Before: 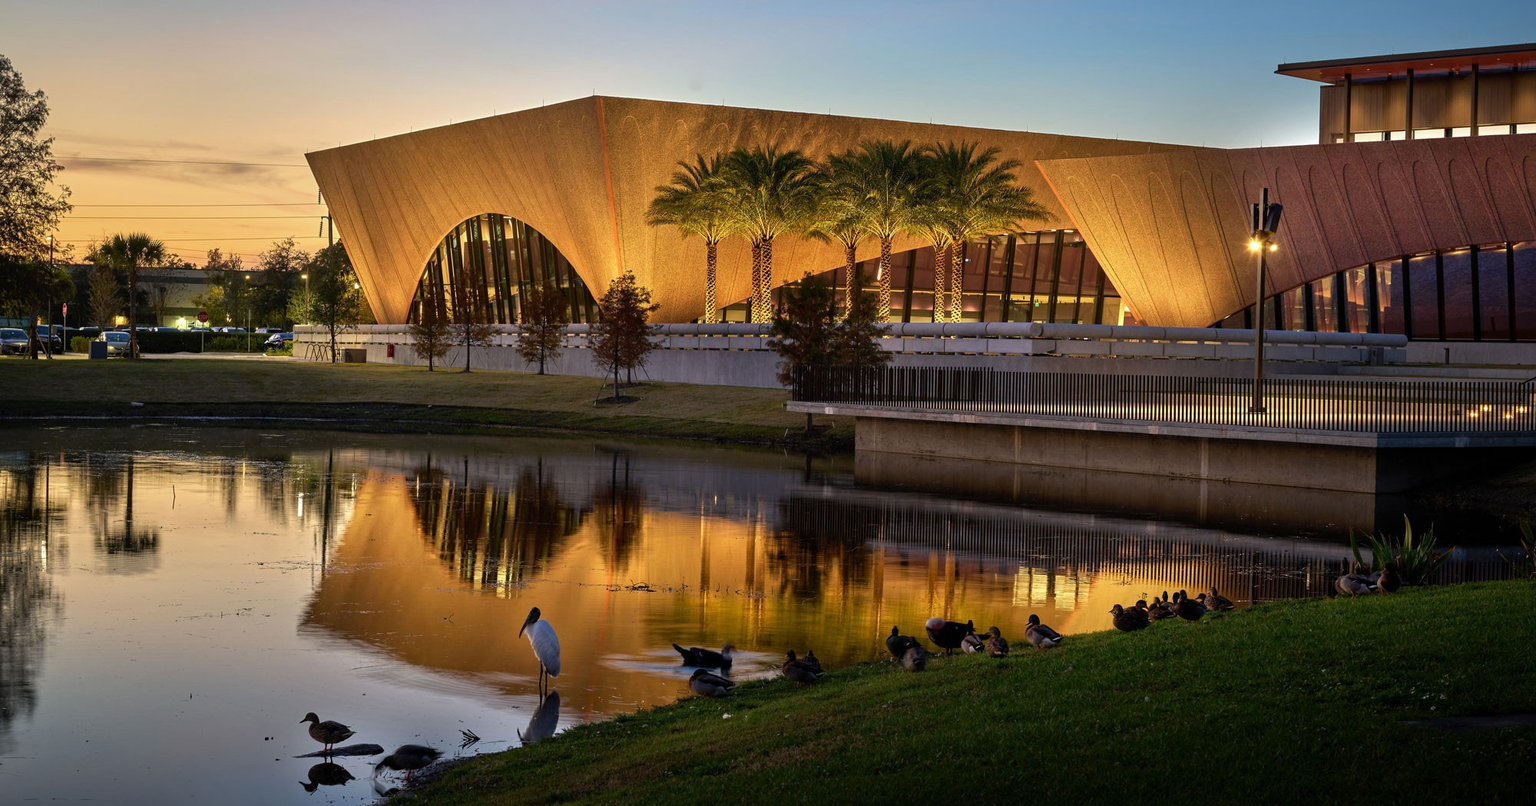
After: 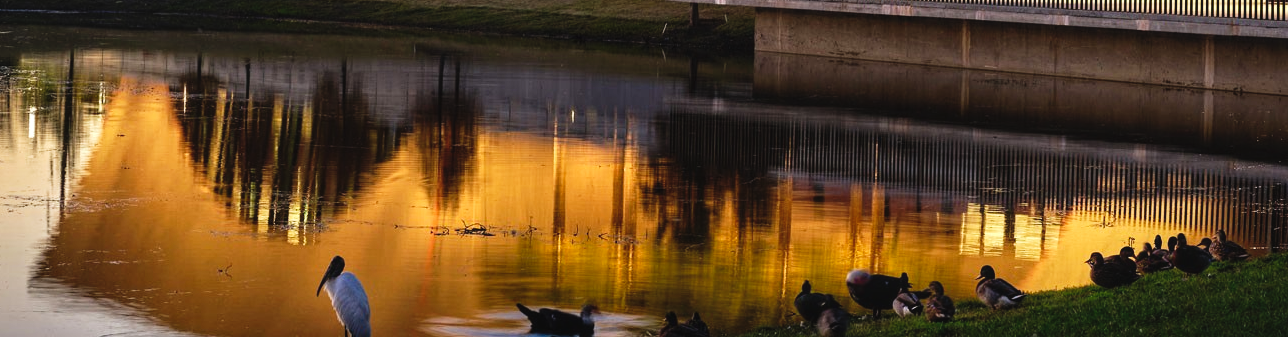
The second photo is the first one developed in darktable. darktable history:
tone curve: curves: ch0 [(0, 0.047) (0.15, 0.127) (0.46, 0.466) (0.751, 0.788) (1, 0.961)]; ch1 [(0, 0) (0.43, 0.408) (0.476, 0.469) (0.505, 0.501) (0.553, 0.557) (0.592, 0.58) (0.631, 0.625) (1, 1)]; ch2 [(0, 0) (0.505, 0.495) (0.55, 0.557) (0.583, 0.573) (1, 1)], preserve colors none
exposure: exposure 0.154 EV, compensate highlight preservation false
crop: left 17.969%, top 50.956%, right 17.629%, bottom 16.888%
local contrast: highlights 107%, shadows 100%, detail 119%, midtone range 0.2
